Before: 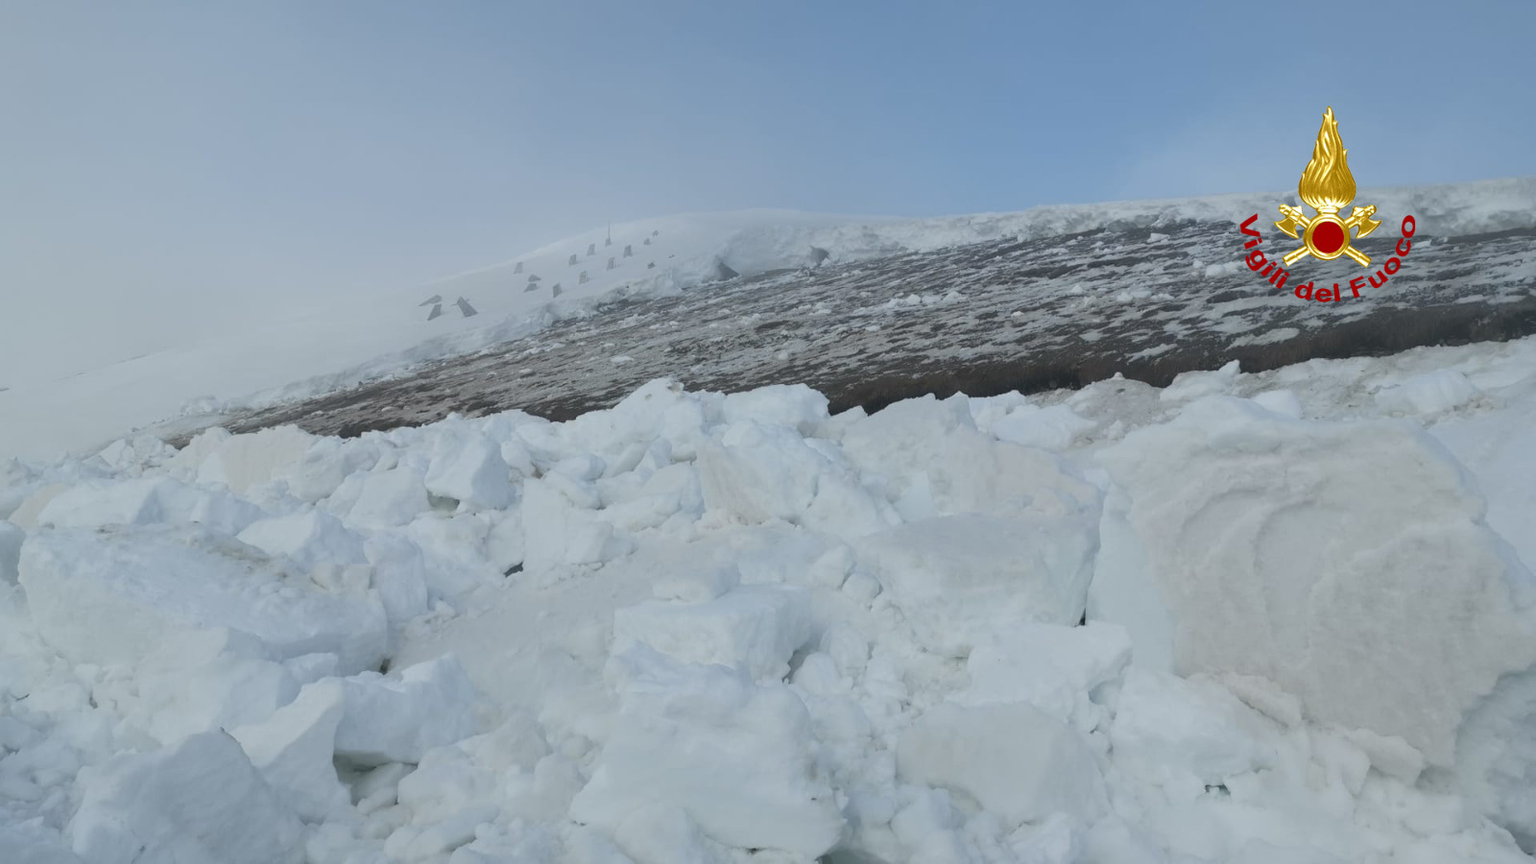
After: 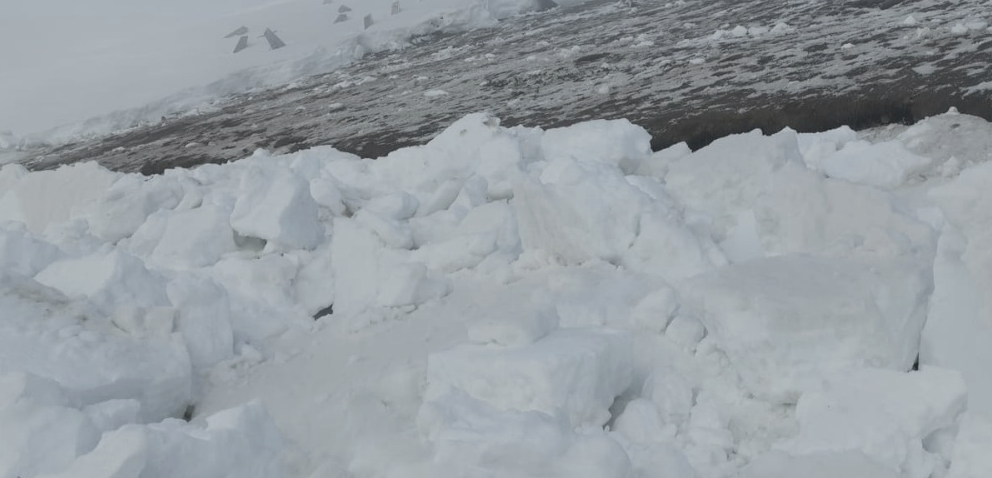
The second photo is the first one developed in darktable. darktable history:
contrast brightness saturation: contrast -0.05, saturation -0.41
crop: left 13.312%, top 31.28%, right 24.627%, bottom 15.582%
